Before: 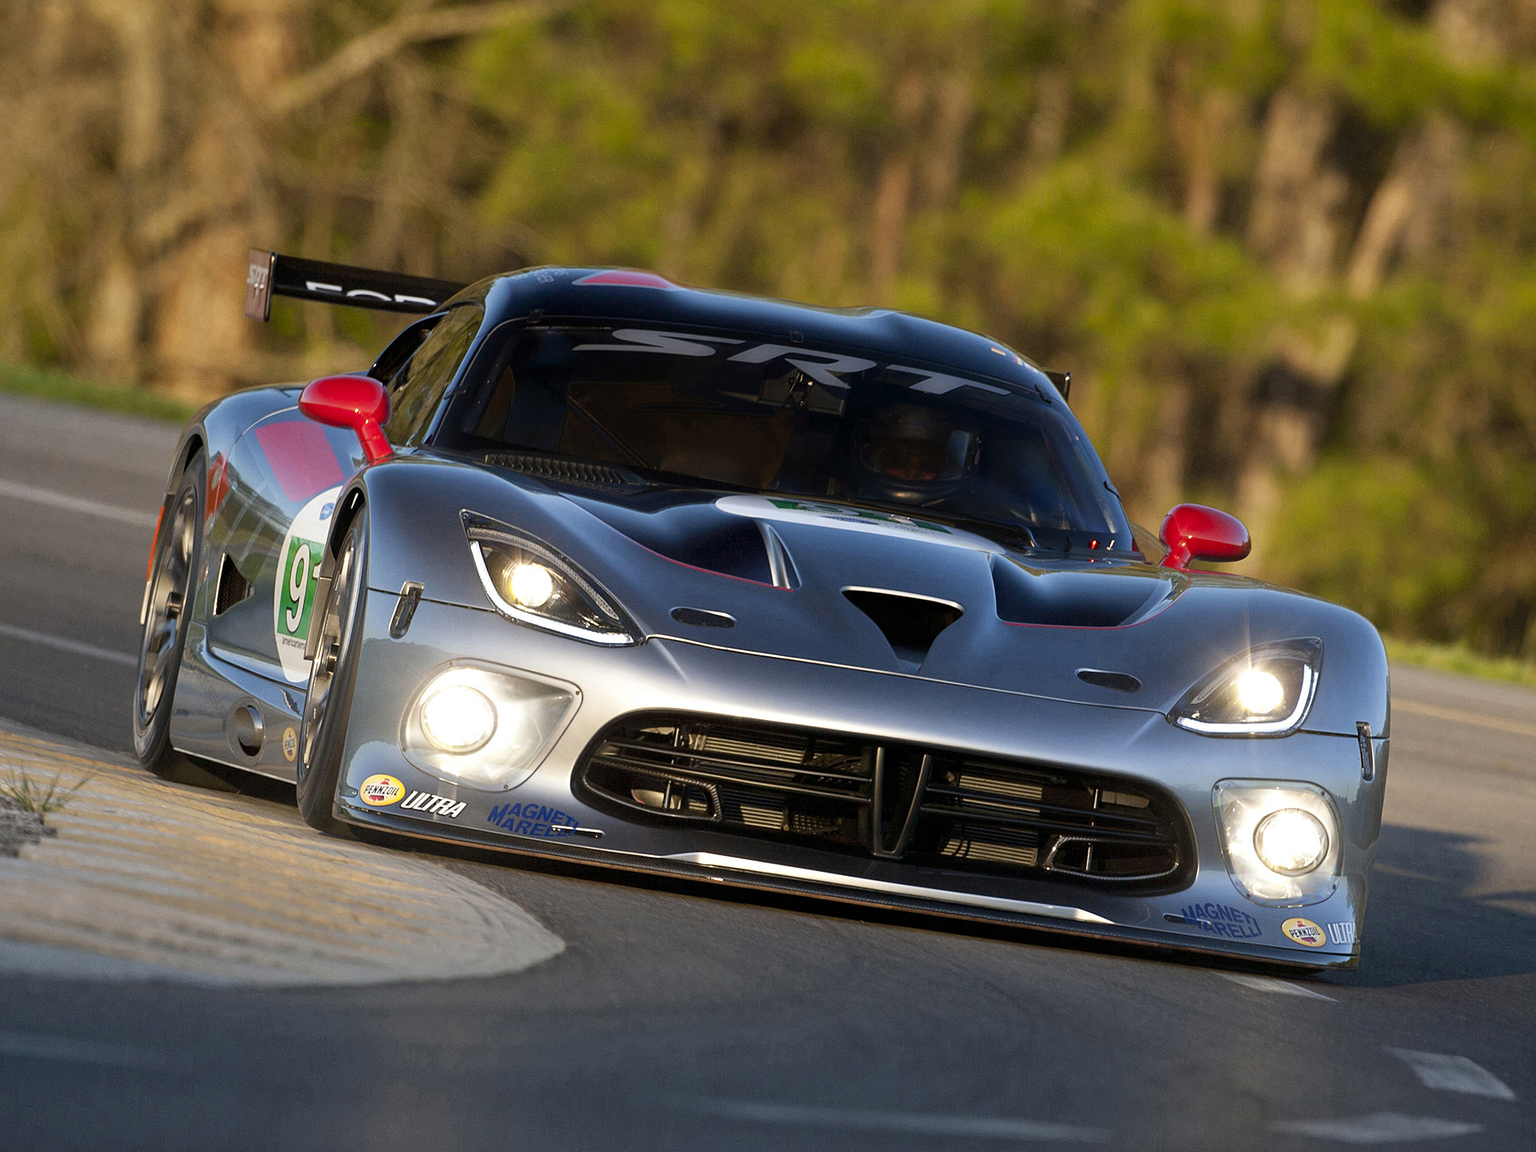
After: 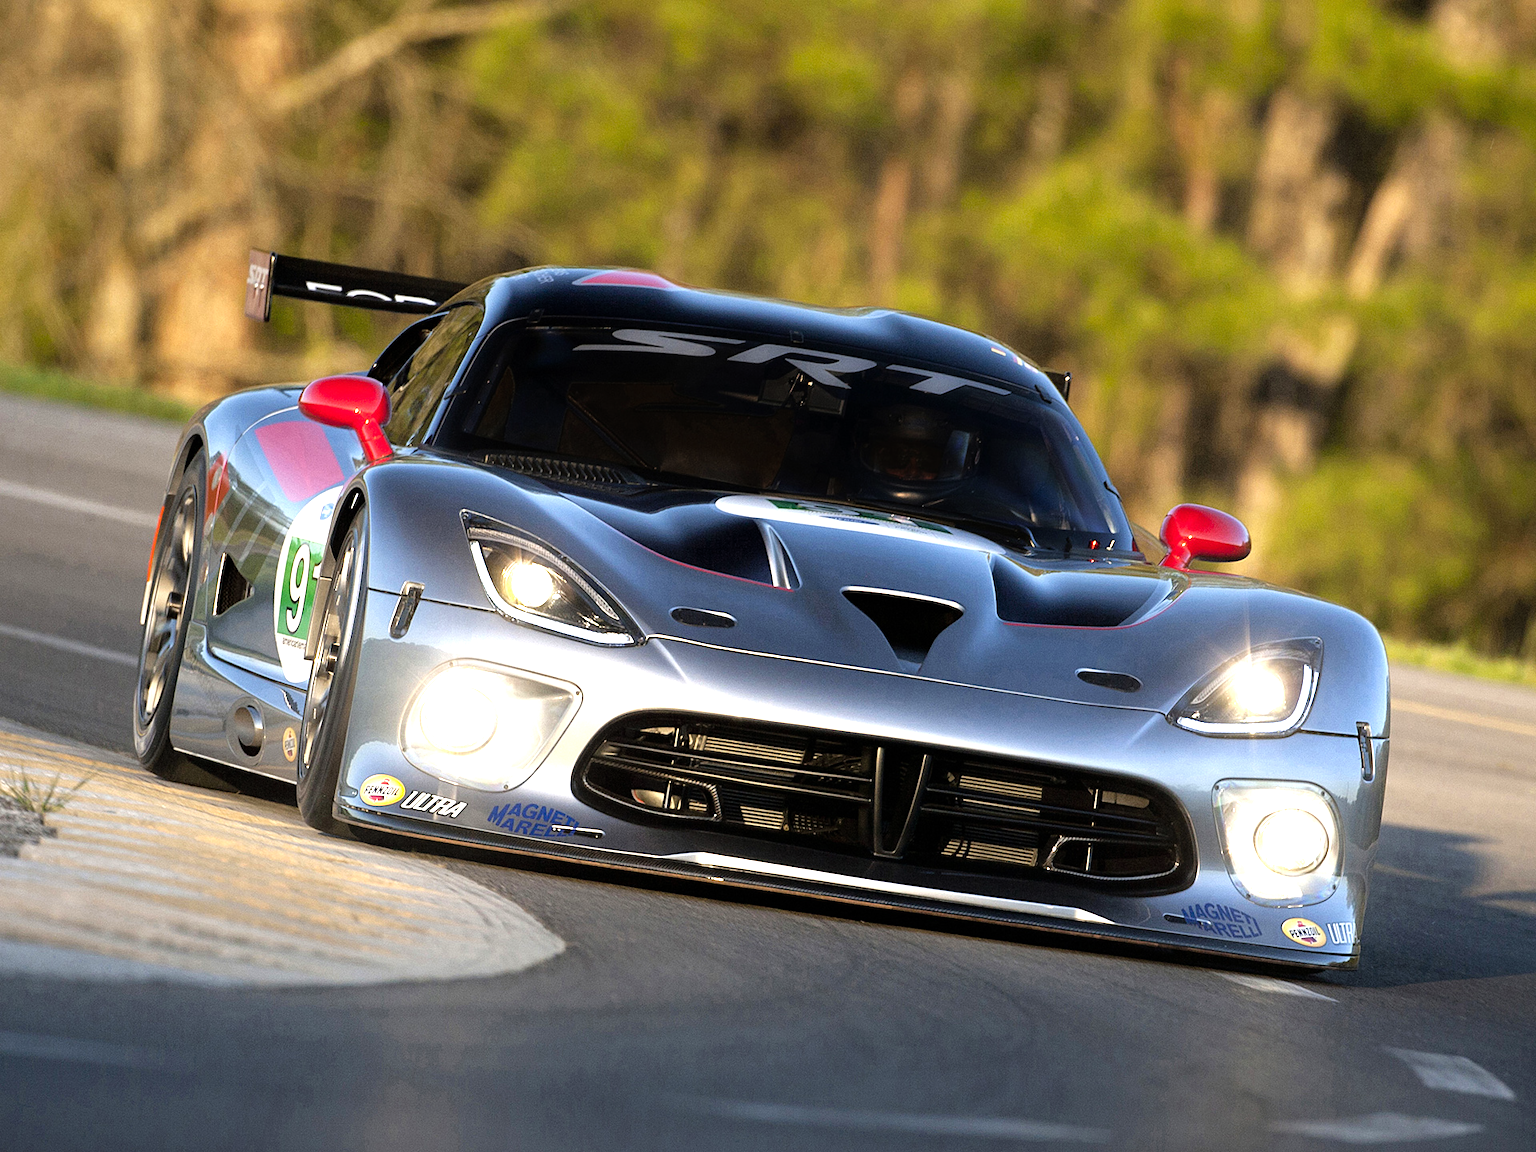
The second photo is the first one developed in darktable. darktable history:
tone equalizer: -8 EV -1.05 EV, -7 EV -1.03 EV, -6 EV -0.885 EV, -5 EV -0.607 EV, -3 EV 0.547 EV, -2 EV 0.856 EV, -1 EV 0.998 EV, +0 EV 1.06 EV
shadows and highlights: shadows 25.55, highlights -23.13
